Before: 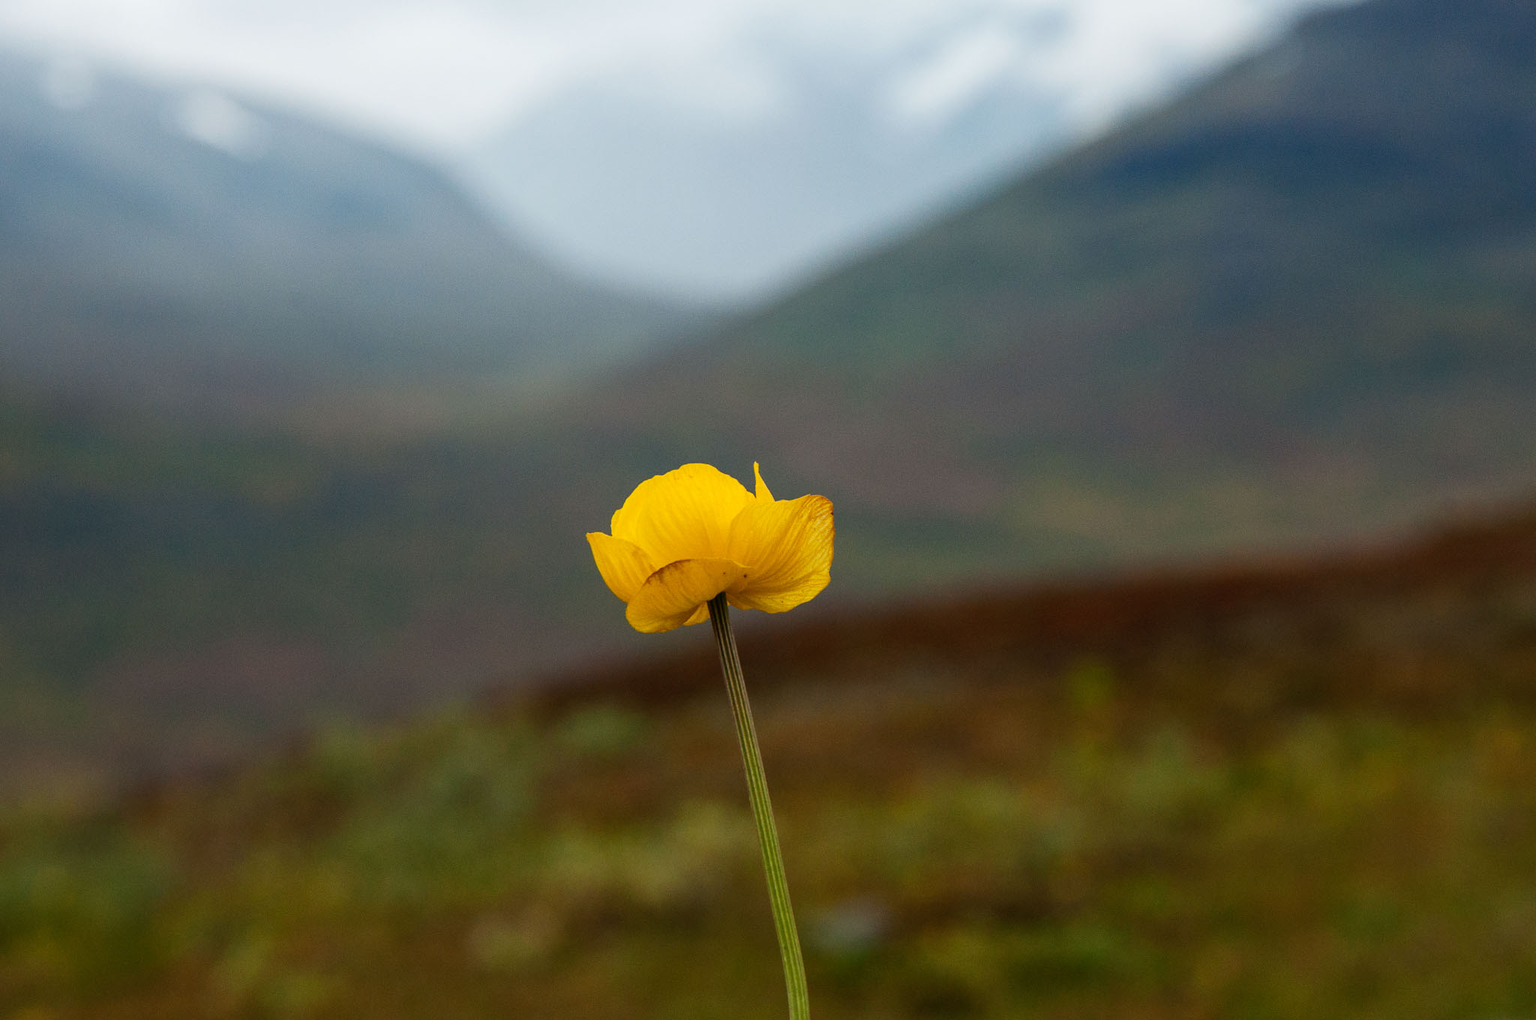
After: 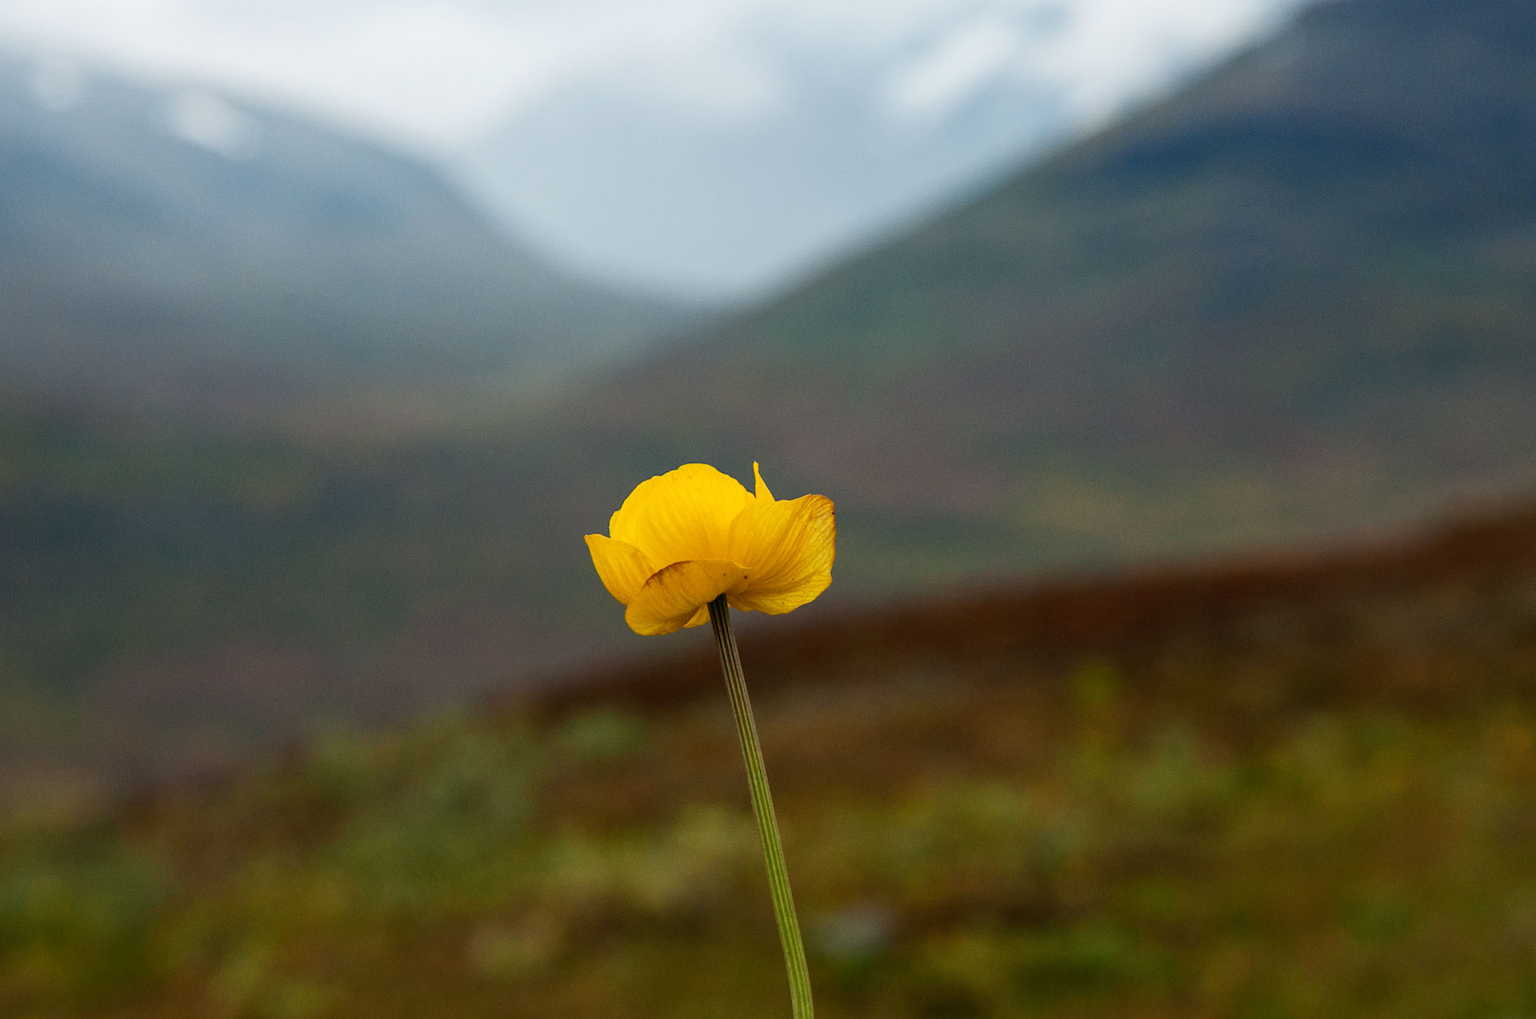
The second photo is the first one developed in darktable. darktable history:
rotate and perspective: rotation -0.45°, automatic cropping original format, crop left 0.008, crop right 0.992, crop top 0.012, crop bottom 0.988
local contrast: mode bilateral grid, contrast 20, coarseness 50, detail 102%, midtone range 0.2
tone equalizer: on, module defaults
